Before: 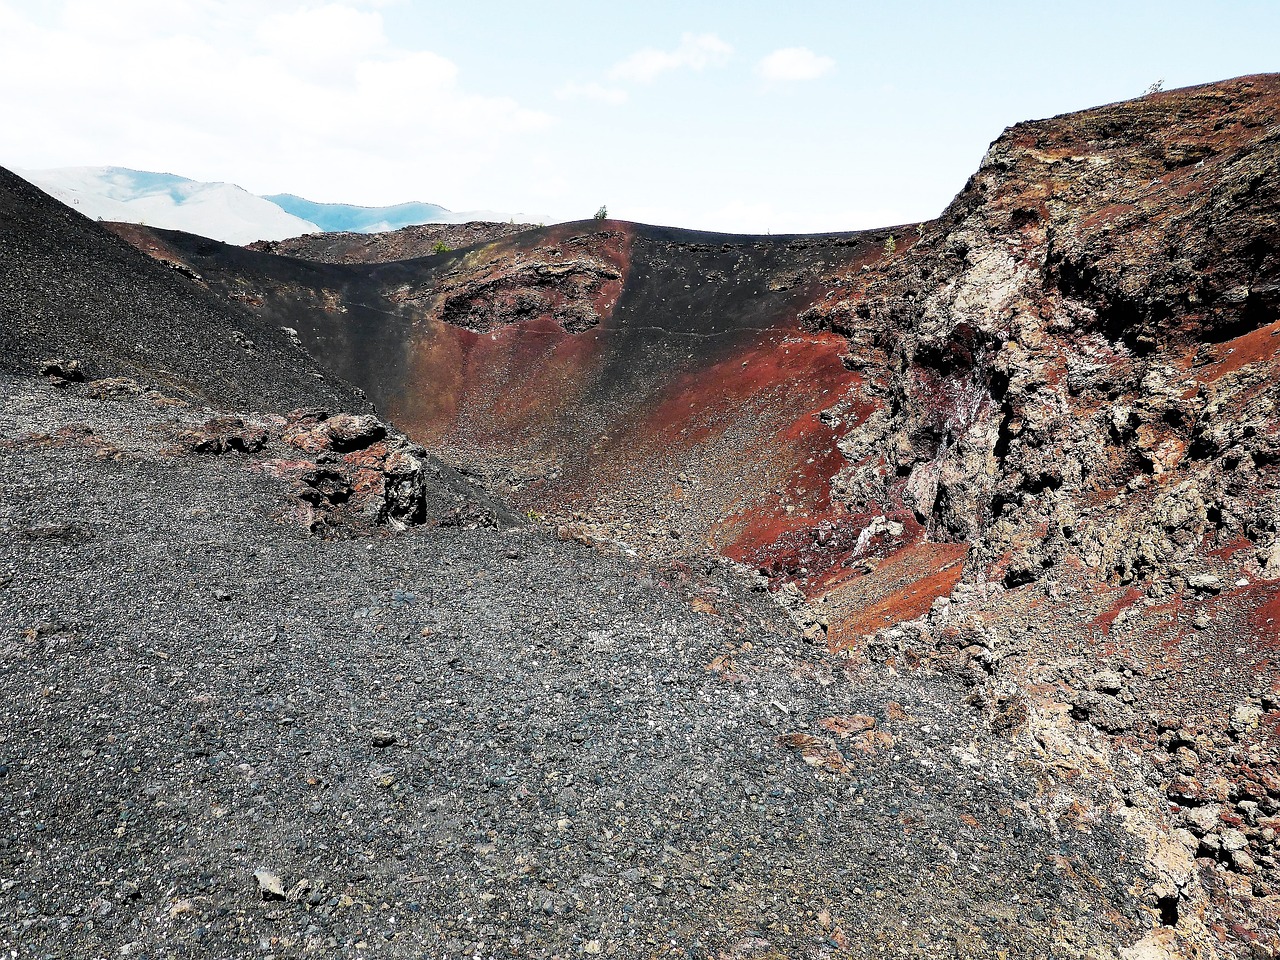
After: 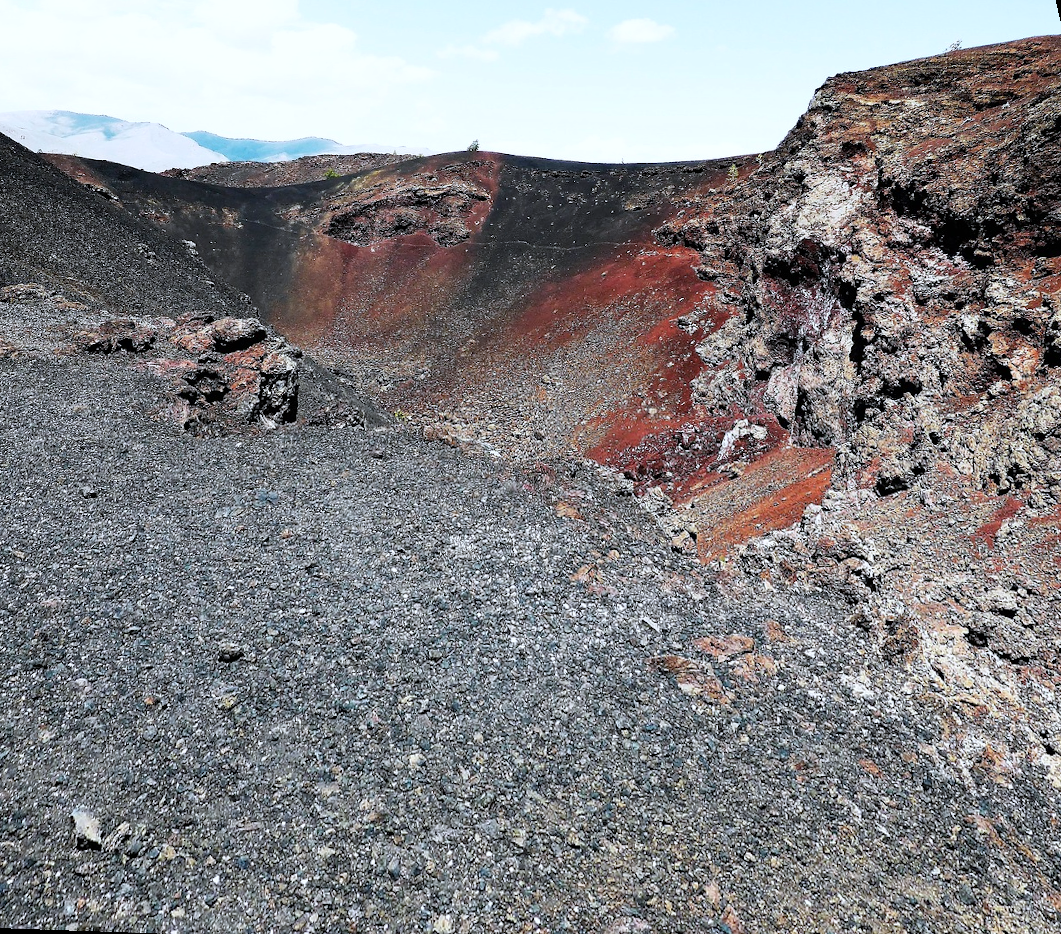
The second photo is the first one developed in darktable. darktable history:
rotate and perspective: rotation 0.72°, lens shift (vertical) -0.352, lens shift (horizontal) -0.051, crop left 0.152, crop right 0.859, crop top 0.019, crop bottom 0.964
color correction: highlights a* -0.772, highlights b* -8.92
